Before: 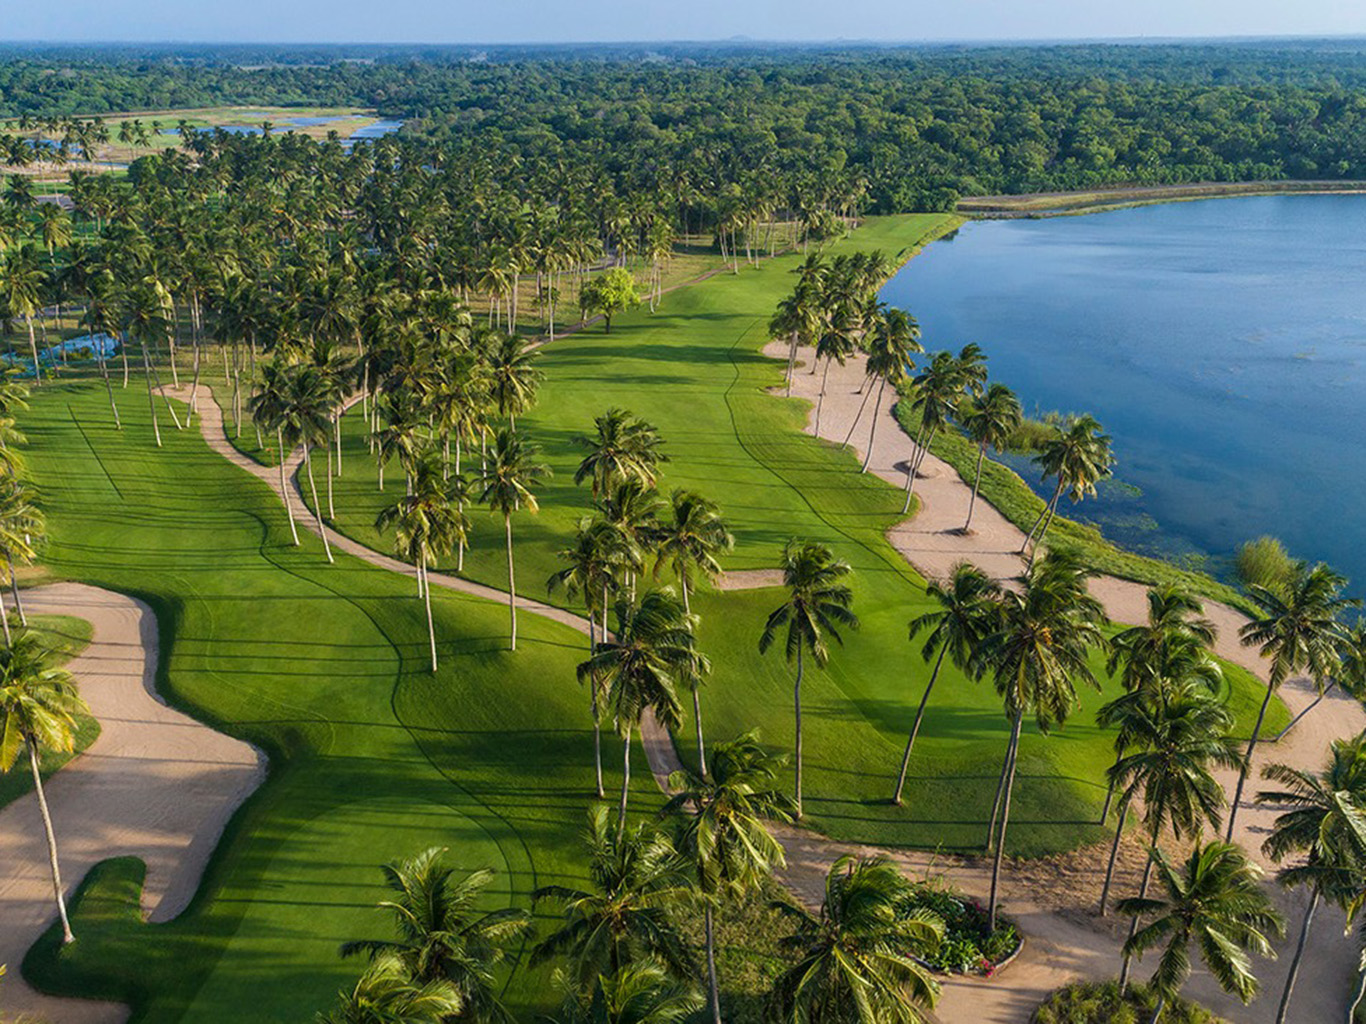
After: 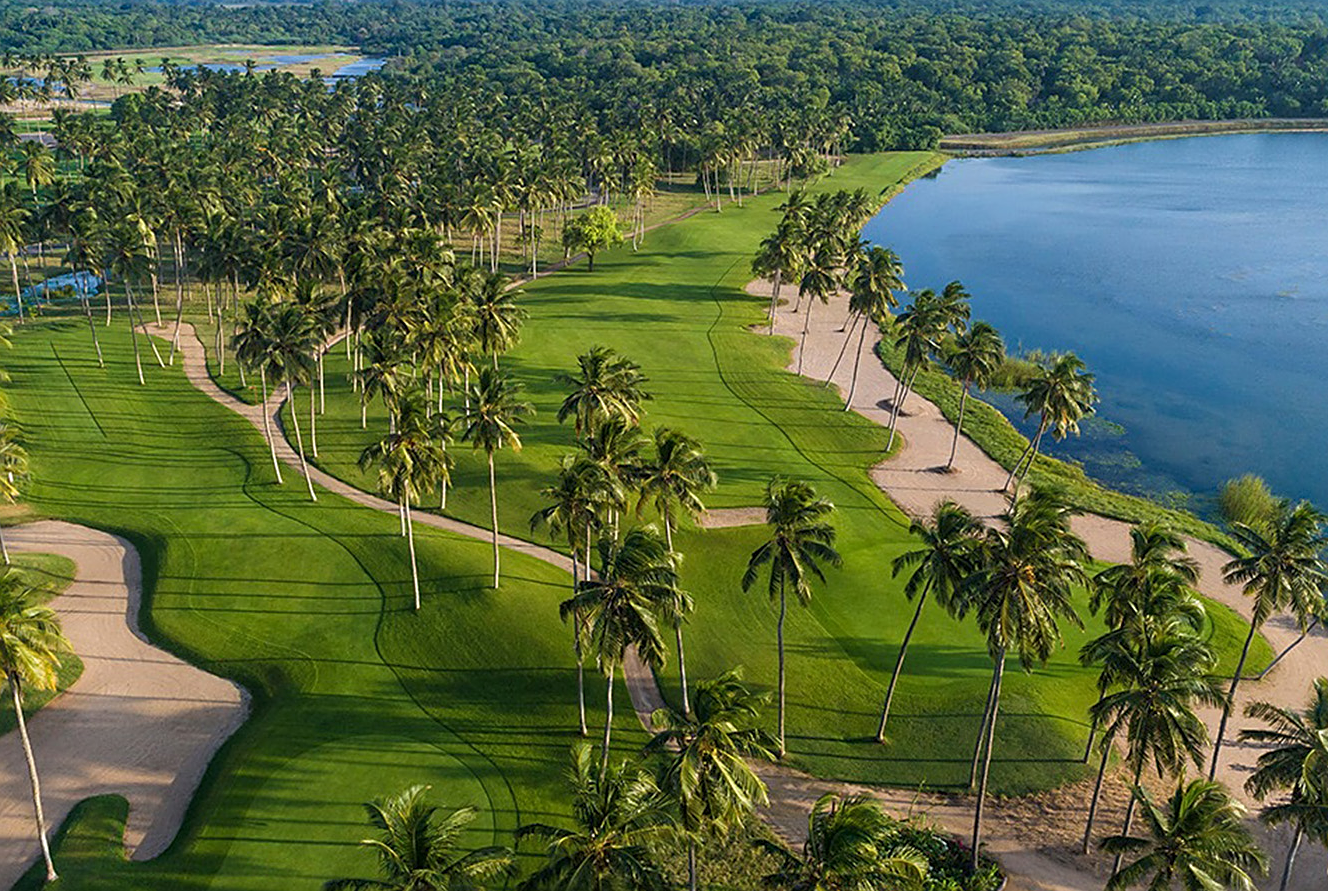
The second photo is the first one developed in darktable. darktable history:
sharpen: on, module defaults
crop: left 1.313%, top 6.15%, right 1.291%, bottom 6.791%
